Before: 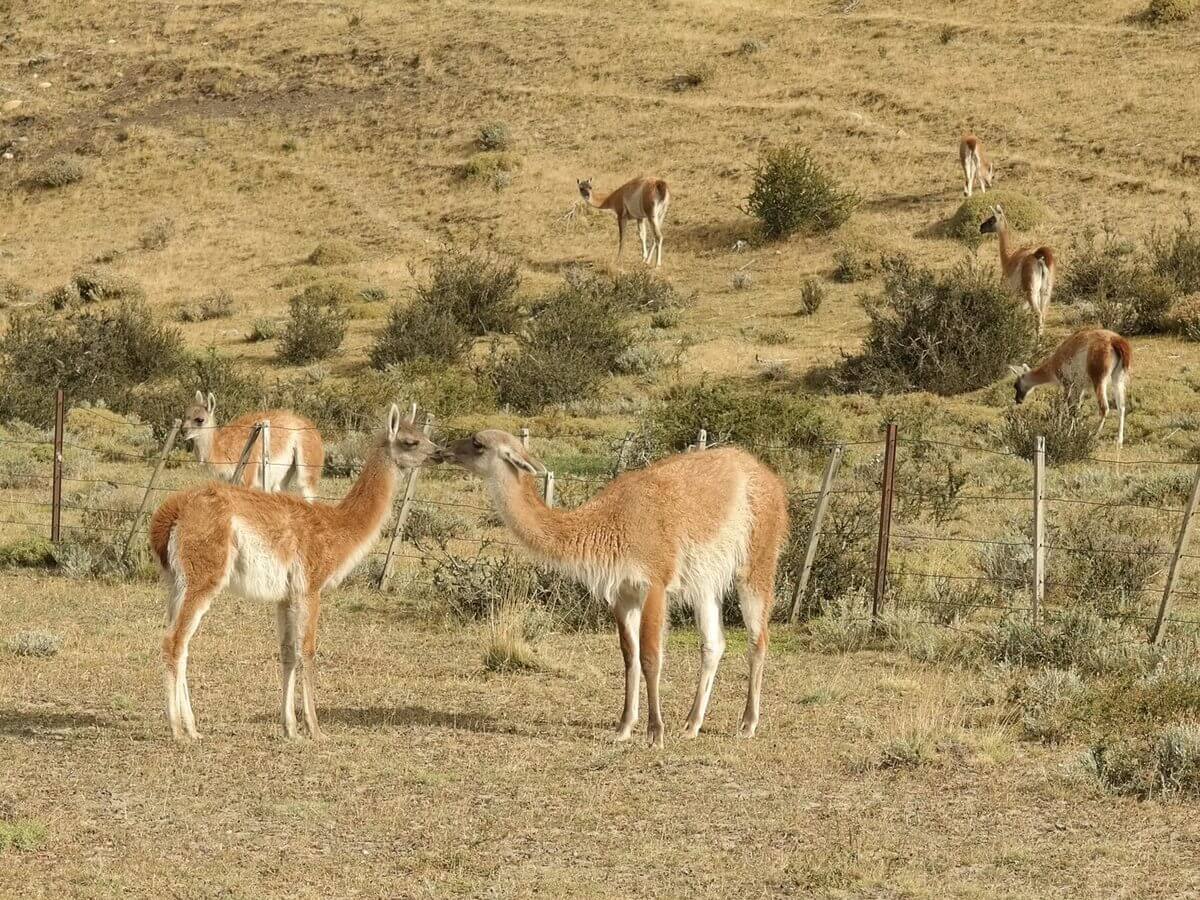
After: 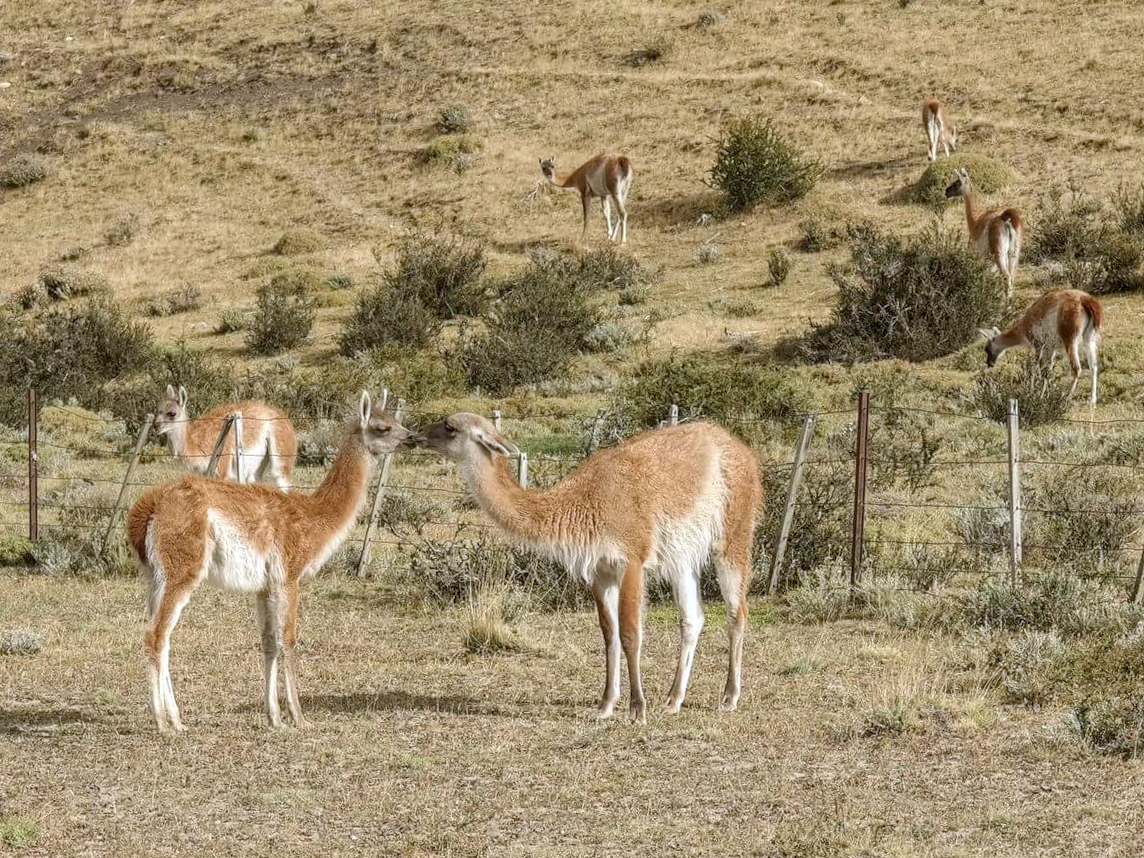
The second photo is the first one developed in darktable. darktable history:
rotate and perspective: rotation -2.12°, lens shift (vertical) 0.009, lens shift (horizontal) -0.008, automatic cropping original format, crop left 0.036, crop right 0.964, crop top 0.05, crop bottom 0.959
exposure: compensate highlight preservation false
local contrast: highlights 0%, shadows 0%, detail 133%
white balance: red 0.967, blue 1.119, emerald 0.756
